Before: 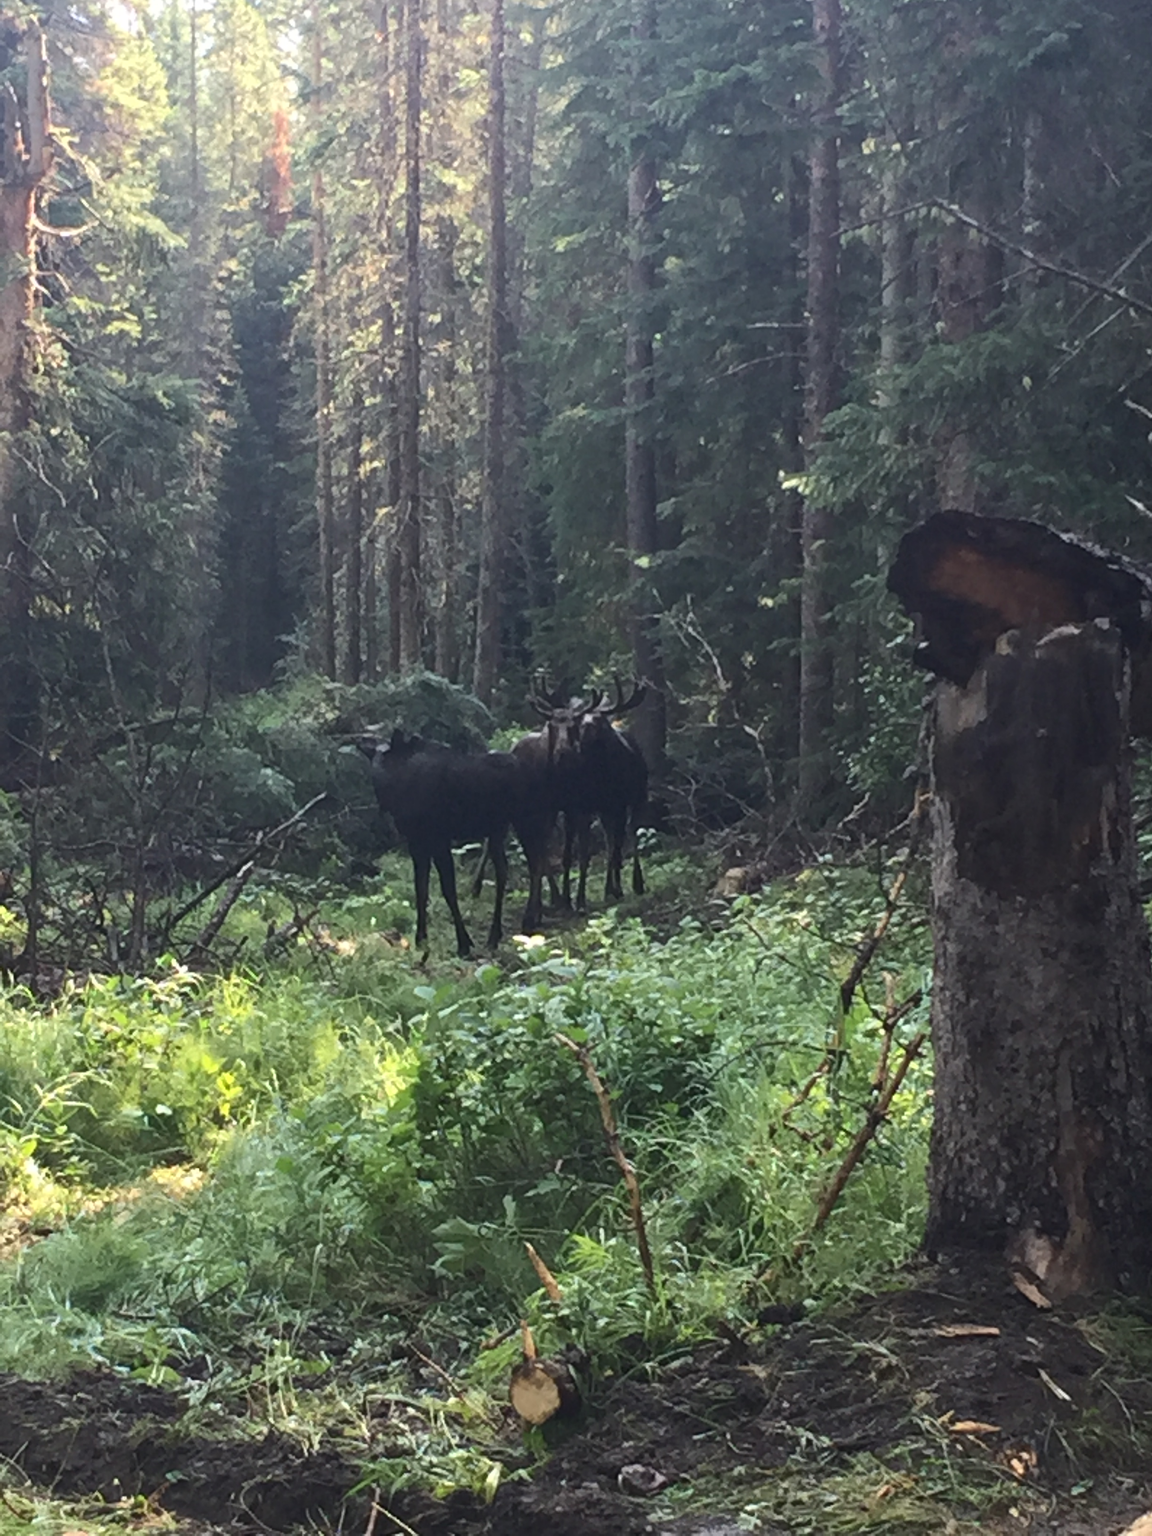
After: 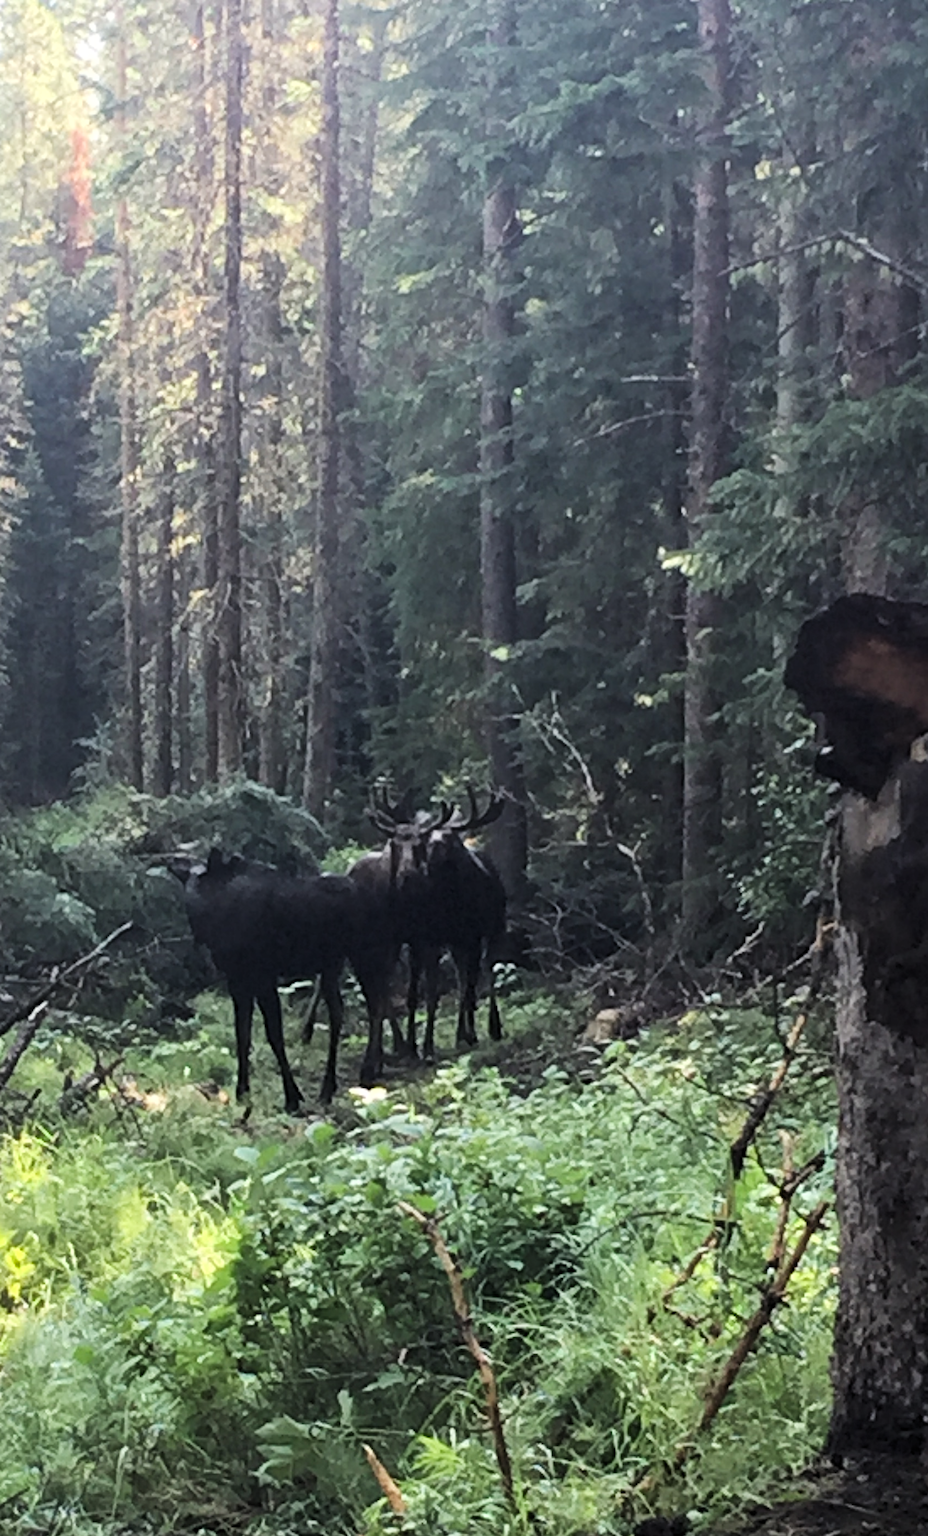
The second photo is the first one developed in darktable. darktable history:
crop: left 18.479%, right 12.2%, bottom 13.971%
filmic rgb: black relative exposure -7.65 EV, white relative exposure 4.56 EV, hardness 3.61, contrast 1.05
levels: mode automatic, black 0.023%, white 99.97%, levels [0.062, 0.494, 0.925]
